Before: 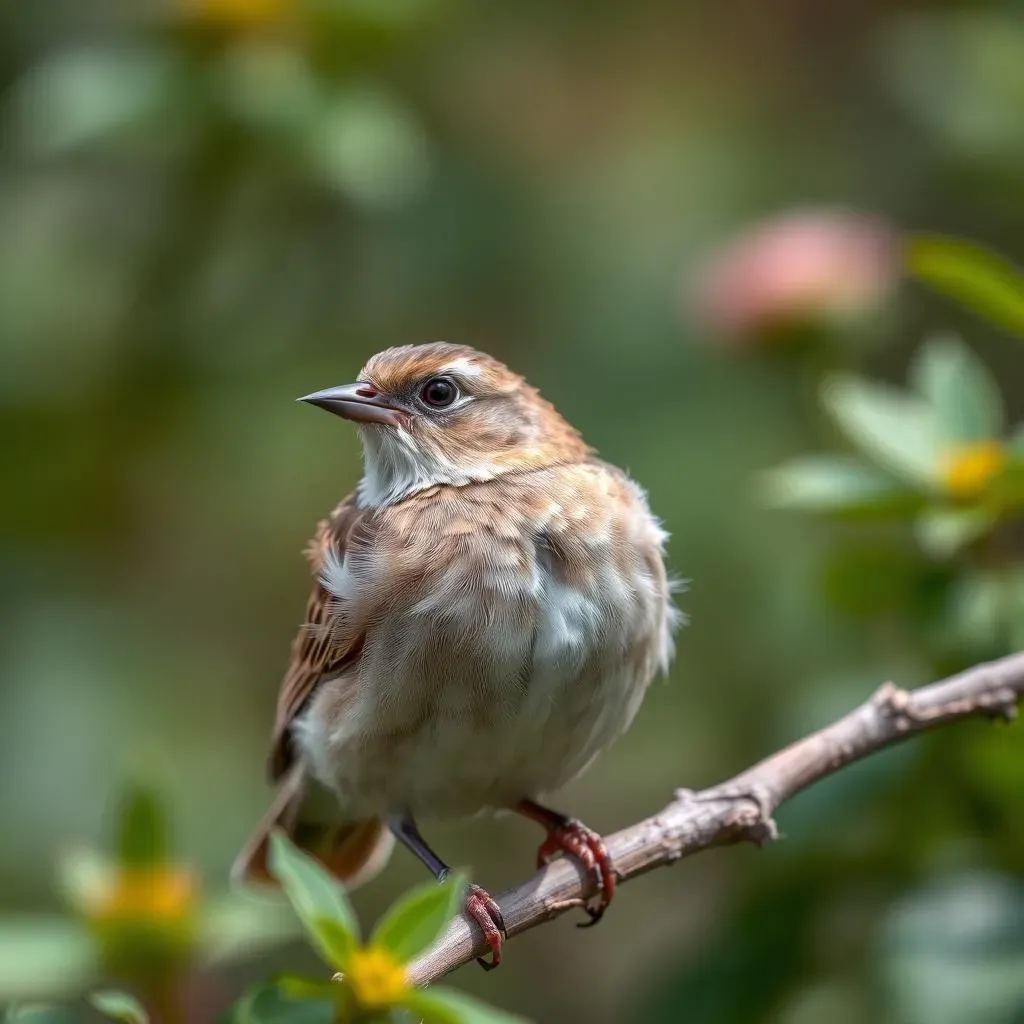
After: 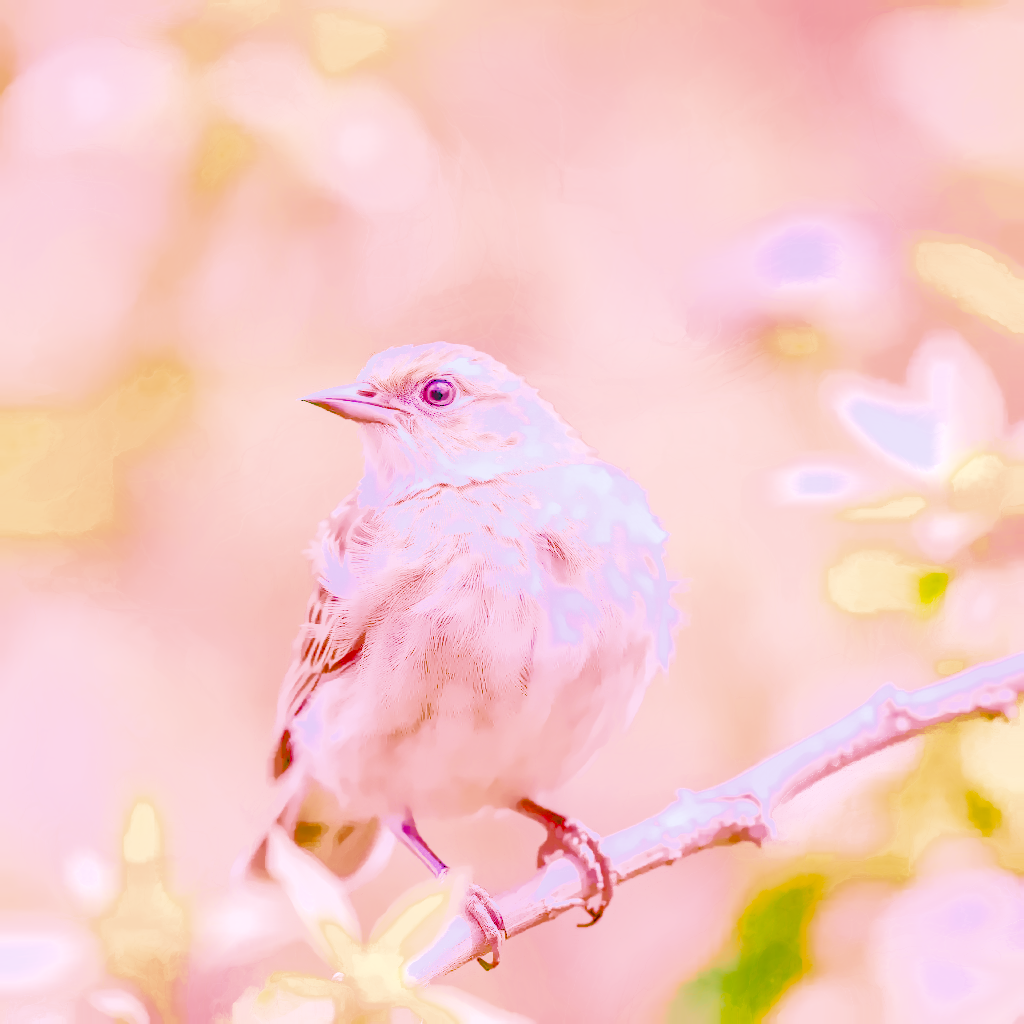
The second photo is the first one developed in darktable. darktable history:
local contrast: on, module defaults
color calibration: illuminant as shot in camera, x 0.358, y 0.373, temperature 4628.91 K
denoise (profiled): preserve shadows 1.52, scattering 0.002, a [-1, 0, 0], compensate highlight preservation false
haze removal: compatibility mode true, adaptive false
highlight reconstruction: on, module defaults
hot pixels: on, module defaults
lens correction: scale 1, crop 1, focal 16, aperture 5.6, distance 1000, camera "Canon EOS RP", lens "Canon RF 16mm F2.8 STM"
shadows and highlights: on, module defaults
white balance: red 2.229, blue 1.46
velvia: on, module defaults
color balance rgb "Colors on Steroids": linear chroma grading › shadows 10%, linear chroma grading › highlights 10%, linear chroma grading › global chroma 15%, linear chroma grading › mid-tones 15%, perceptual saturation grading › global saturation 40%, perceptual saturation grading › highlights -25%, perceptual saturation grading › mid-tones 35%, perceptual saturation grading › shadows 35%, perceptual brilliance grading › global brilliance 11.29%, global vibrance 11.29%
filmic rgb: black relative exposure -16 EV, white relative exposure 6.29 EV, hardness 5.1, contrast 1.35
tone equalizer "mask blending: all purposes": on, module defaults
exposure: black level correction 0, exposure 1.45 EV, compensate exposure bias true, compensate highlight preservation false
